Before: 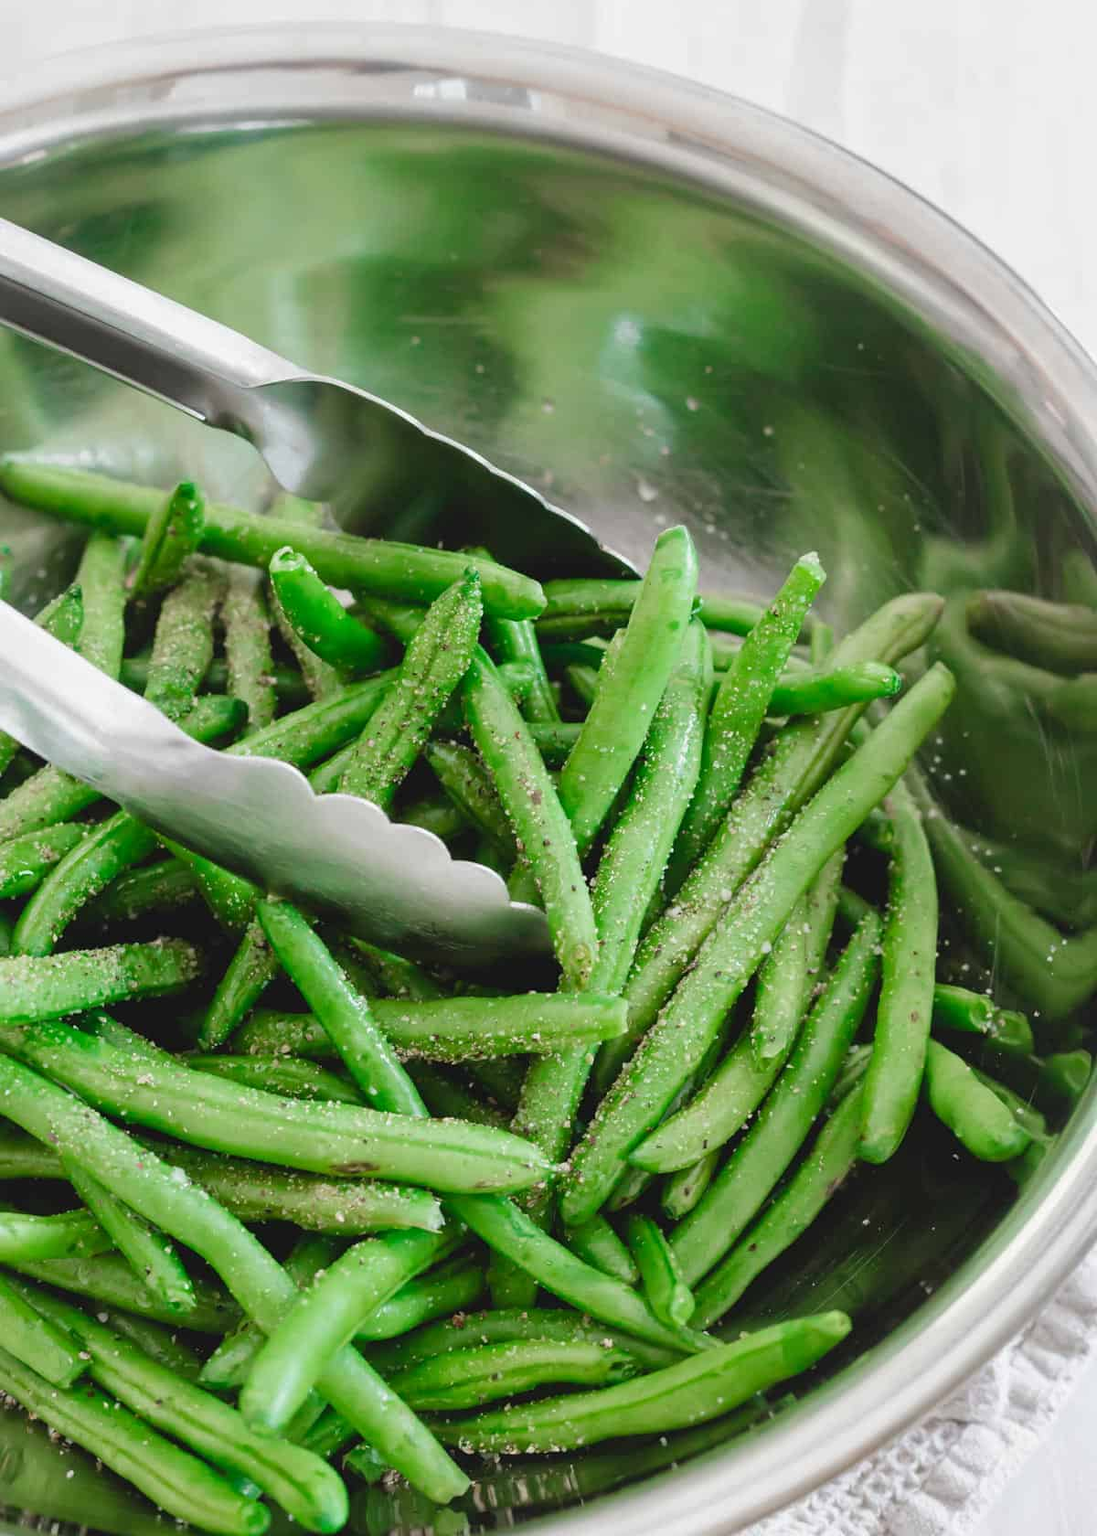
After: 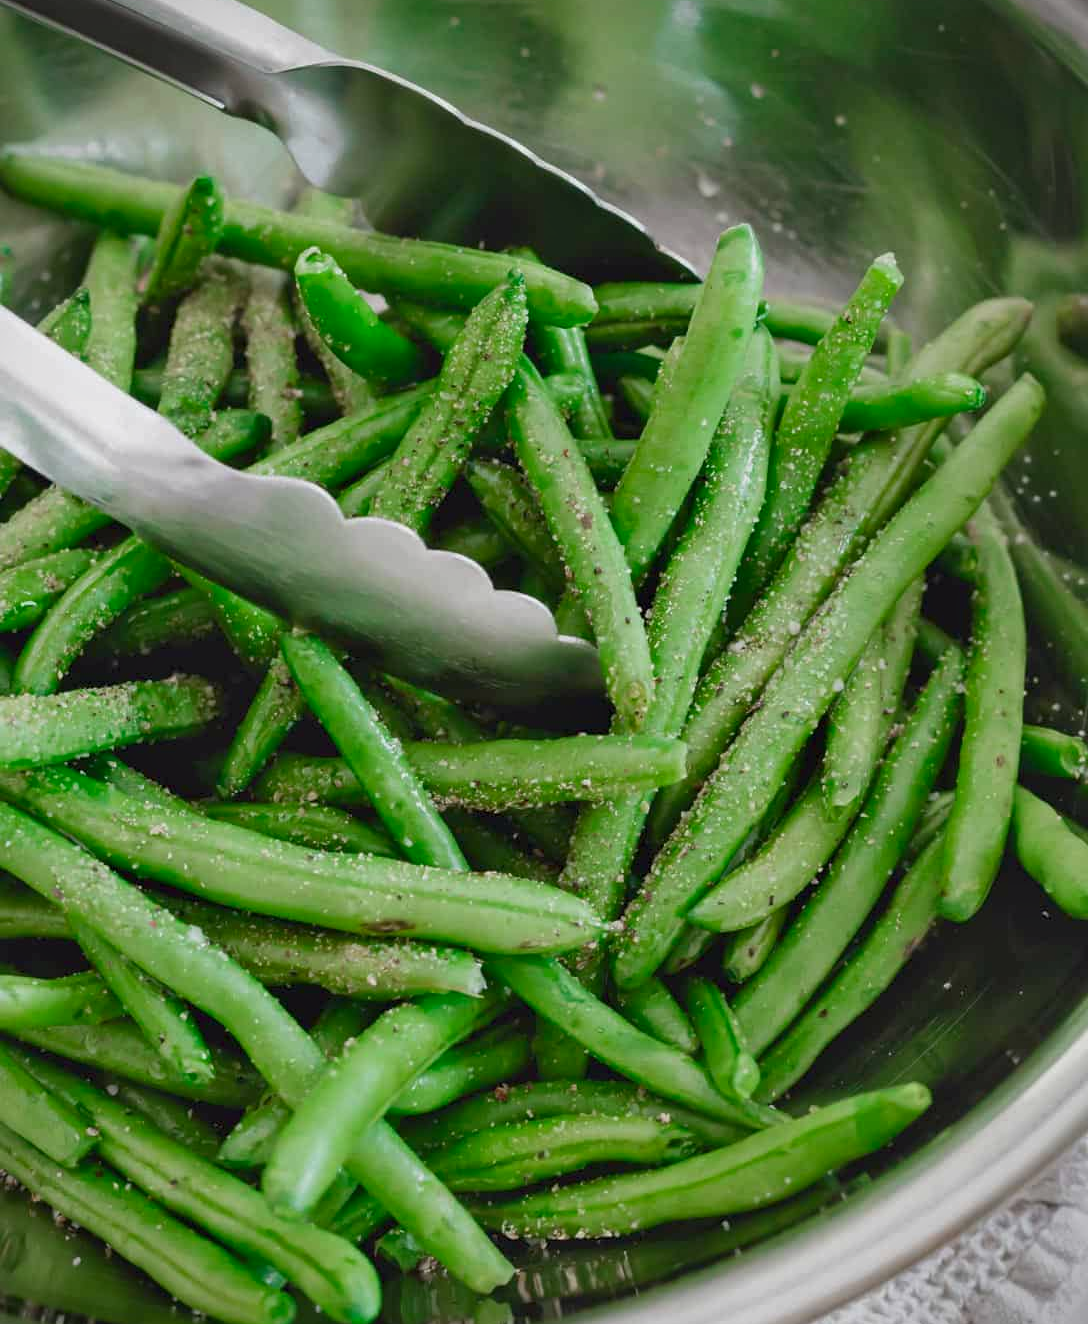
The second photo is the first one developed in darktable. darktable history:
vignetting: fall-off start 91.71%, brightness -0.608, saturation 0.003
crop: top 20.899%, right 9.325%, bottom 0.24%
tone equalizer: -8 EV 0.274 EV, -7 EV 0.409 EV, -6 EV 0.396 EV, -5 EV 0.279 EV, -3 EV -0.242 EV, -2 EV -0.445 EV, -1 EV -0.394 EV, +0 EV -0.273 EV, mask exposure compensation -0.497 EV
color zones: curves: ch1 [(0, 0.523) (0.143, 0.545) (0.286, 0.52) (0.429, 0.506) (0.571, 0.503) (0.714, 0.503) (0.857, 0.508) (1, 0.523)]
contrast equalizer: octaves 7, y [[0.6 ×6], [0.55 ×6], [0 ×6], [0 ×6], [0 ×6]], mix 0.305
